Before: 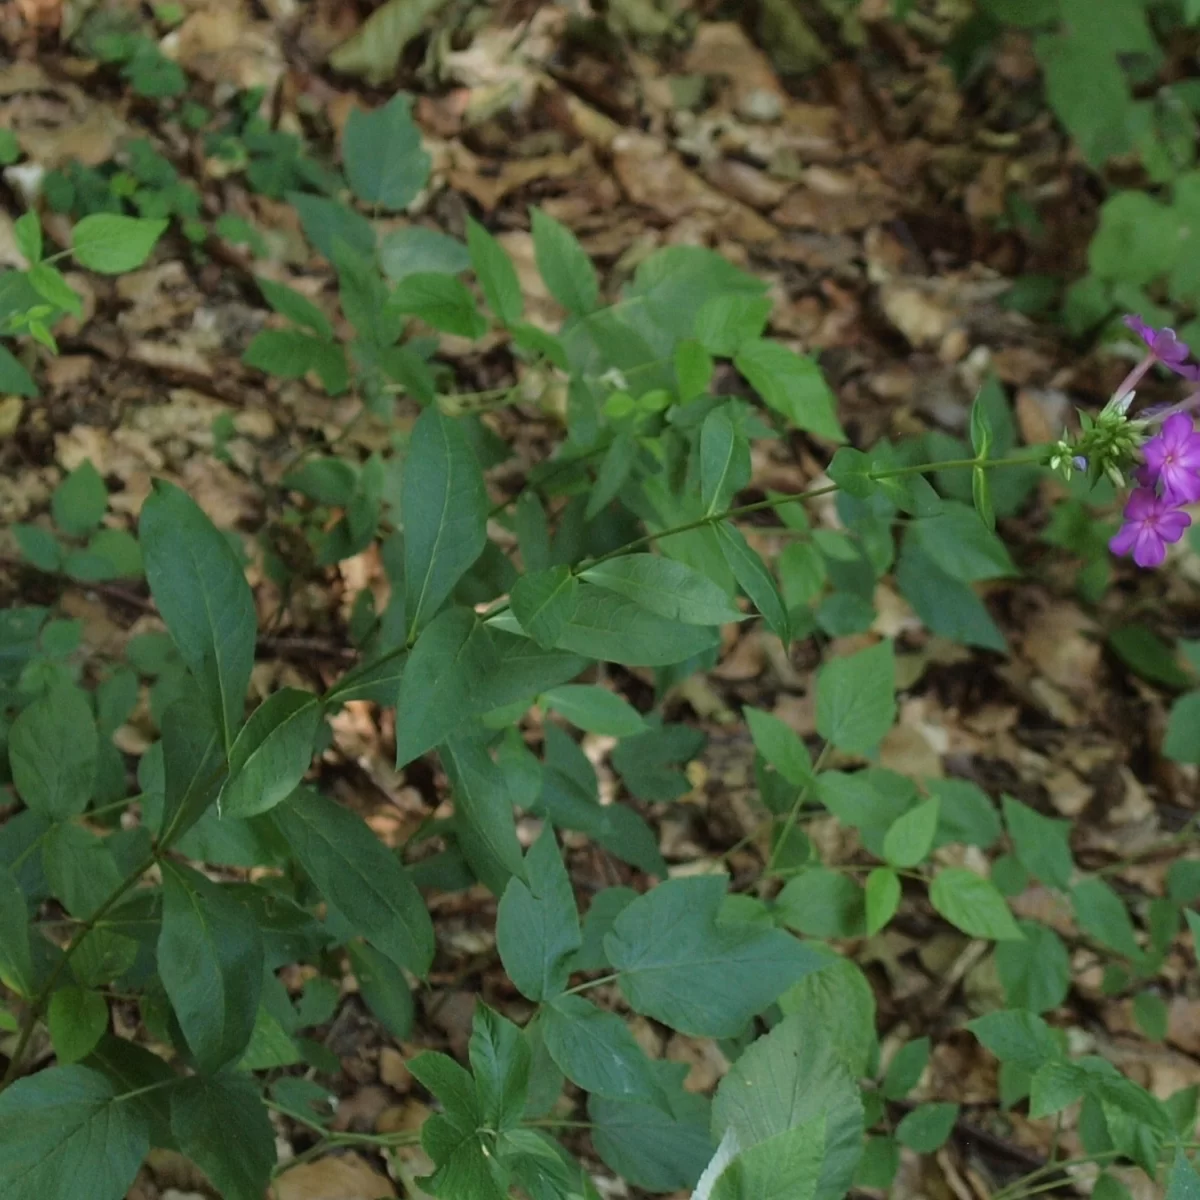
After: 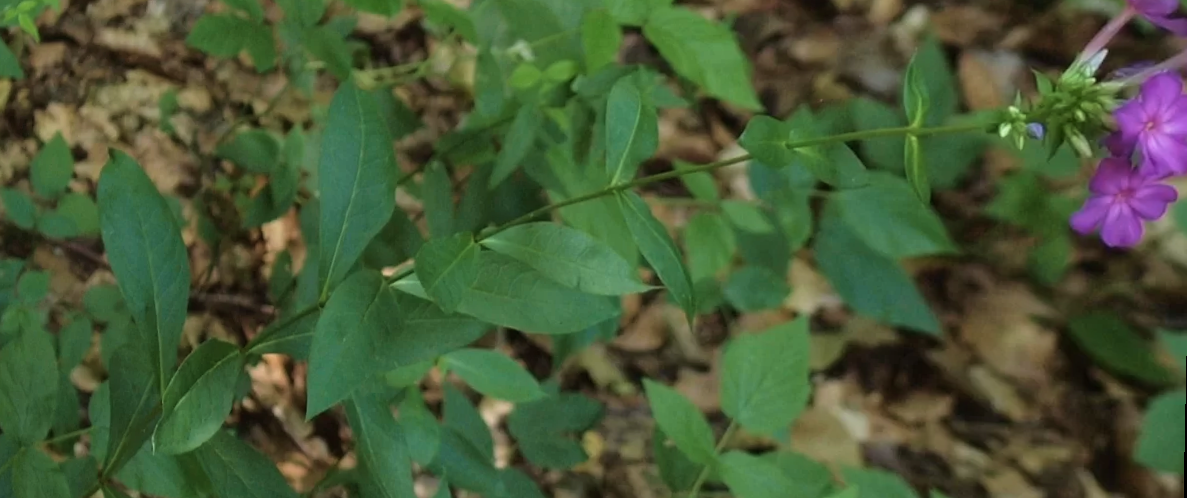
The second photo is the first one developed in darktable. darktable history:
rotate and perspective: rotation 1.69°, lens shift (vertical) -0.023, lens shift (horizontal) -0.291, crop left 0.025, crop right 0.988, crop top 0.092, crop bottom 0.842
velvia: on, module defaults
contrast brightness saturation: saturation -0.05
crop and rotate: top 26.056%, bottom 25.543%
